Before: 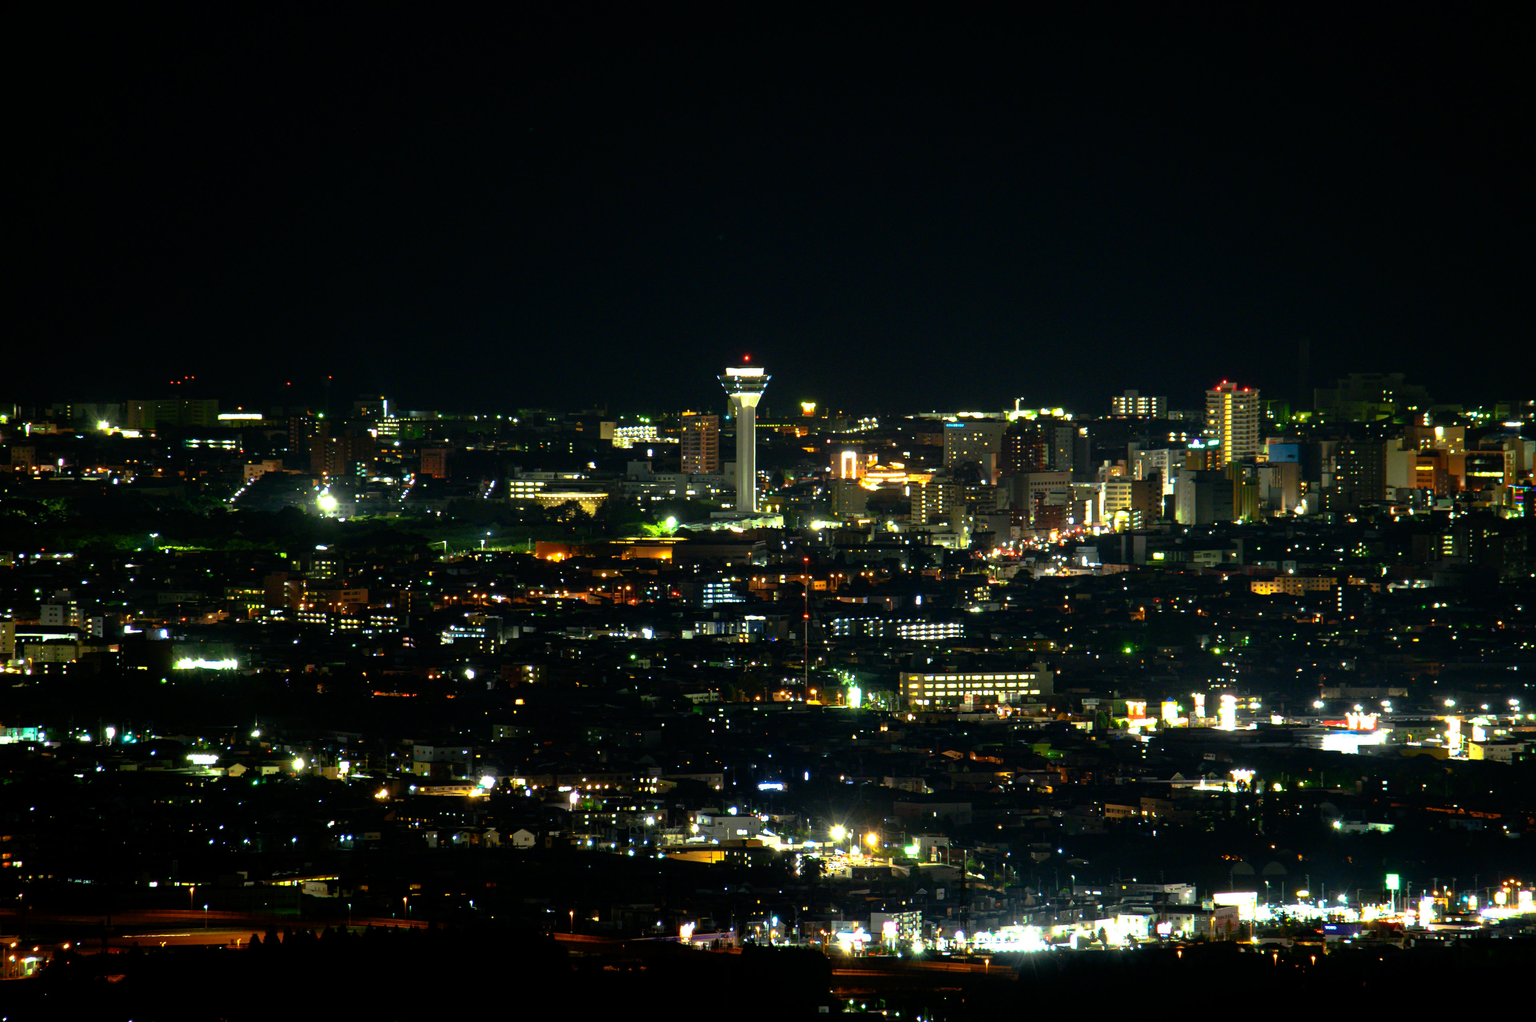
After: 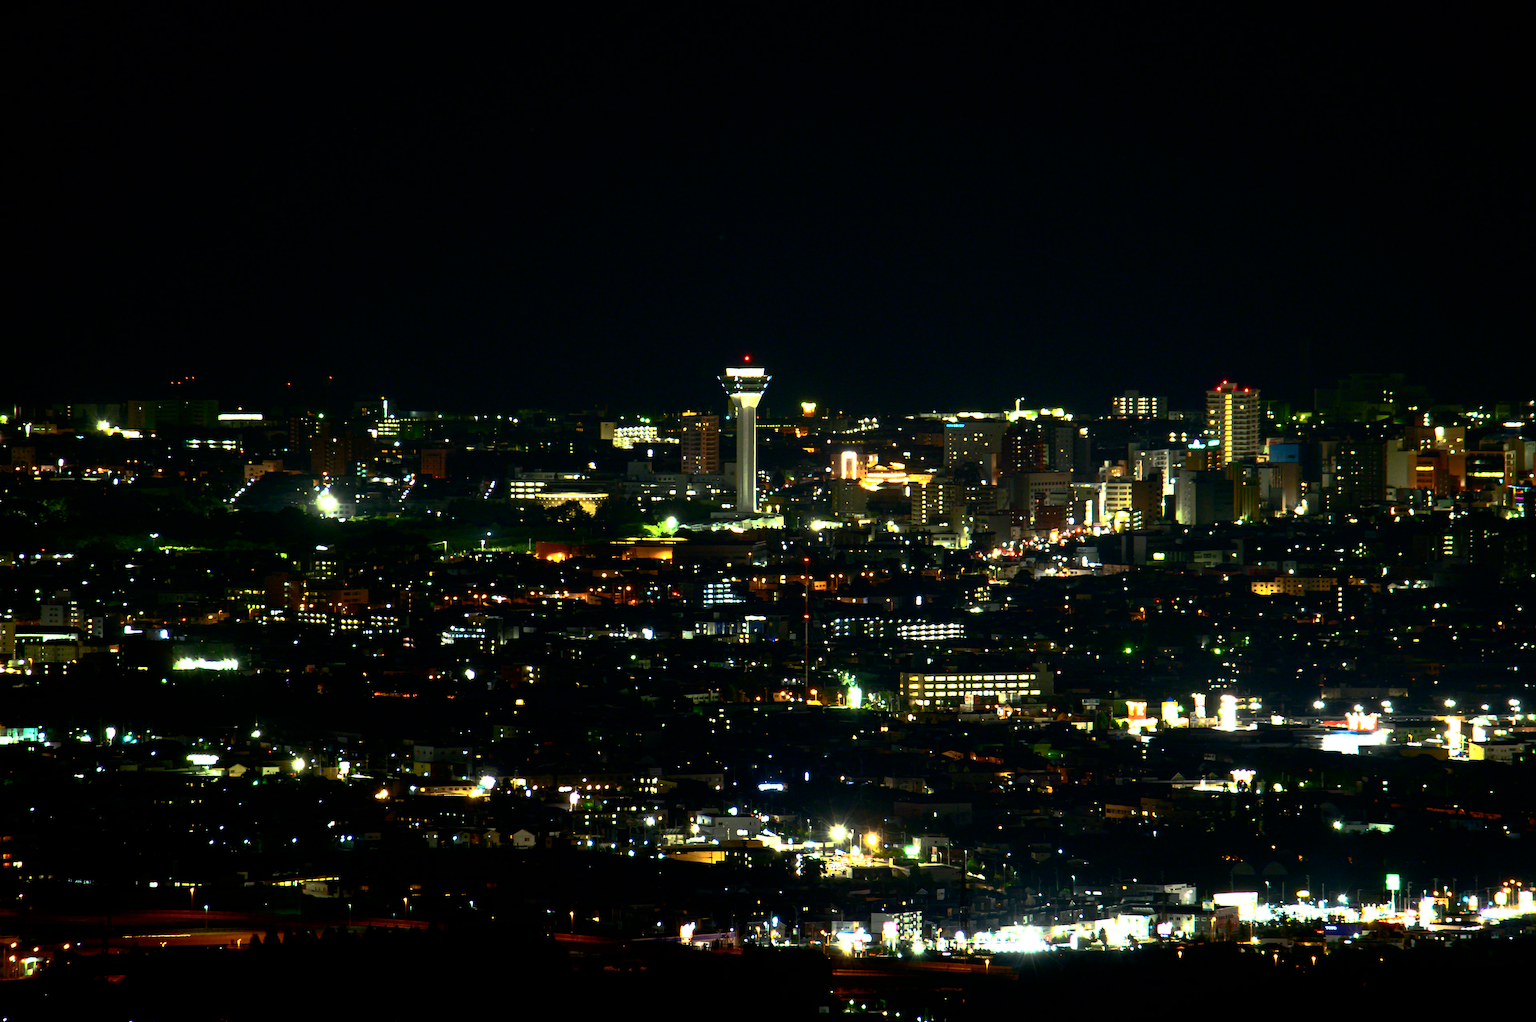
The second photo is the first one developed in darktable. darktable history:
tone curve: curves: ch0 [(0, 0) (0.004, 0.001) (0.133, 0.078) (0.325, 0.241) (0.832, 0.917) (1, 1)], color space Lab, independent channels, preserve colors none
